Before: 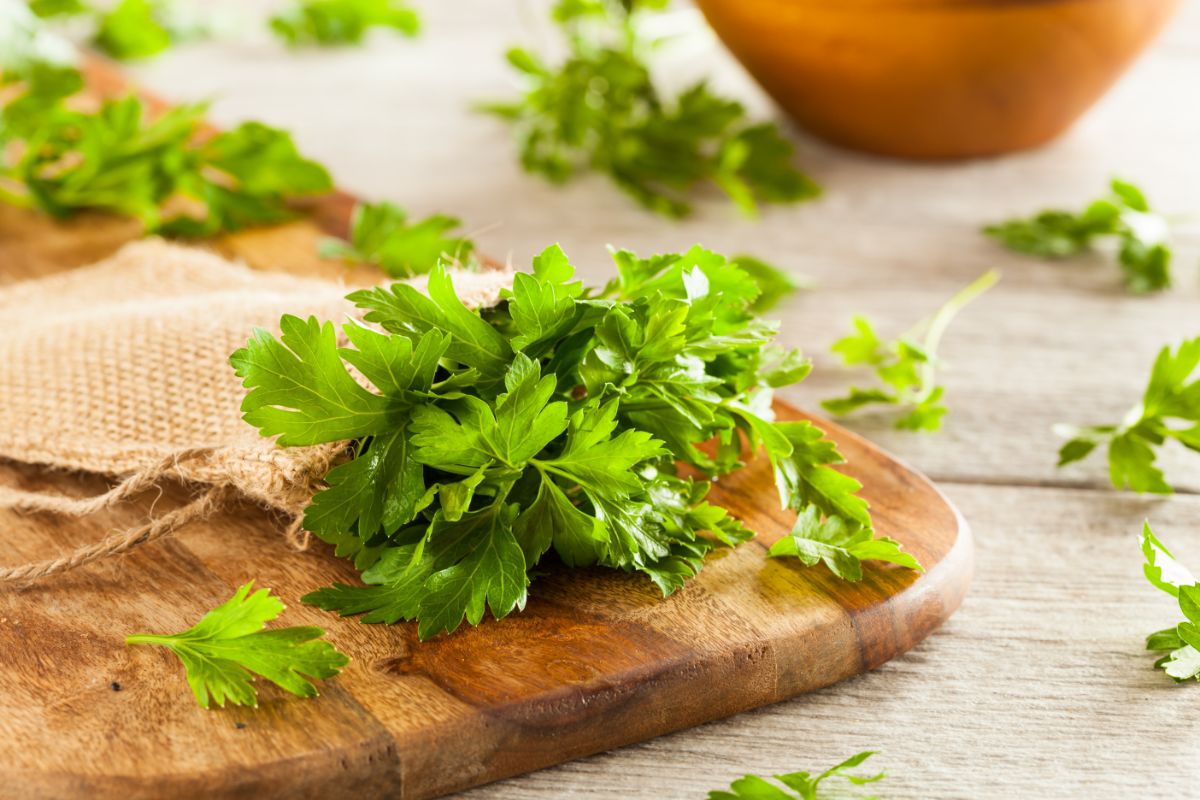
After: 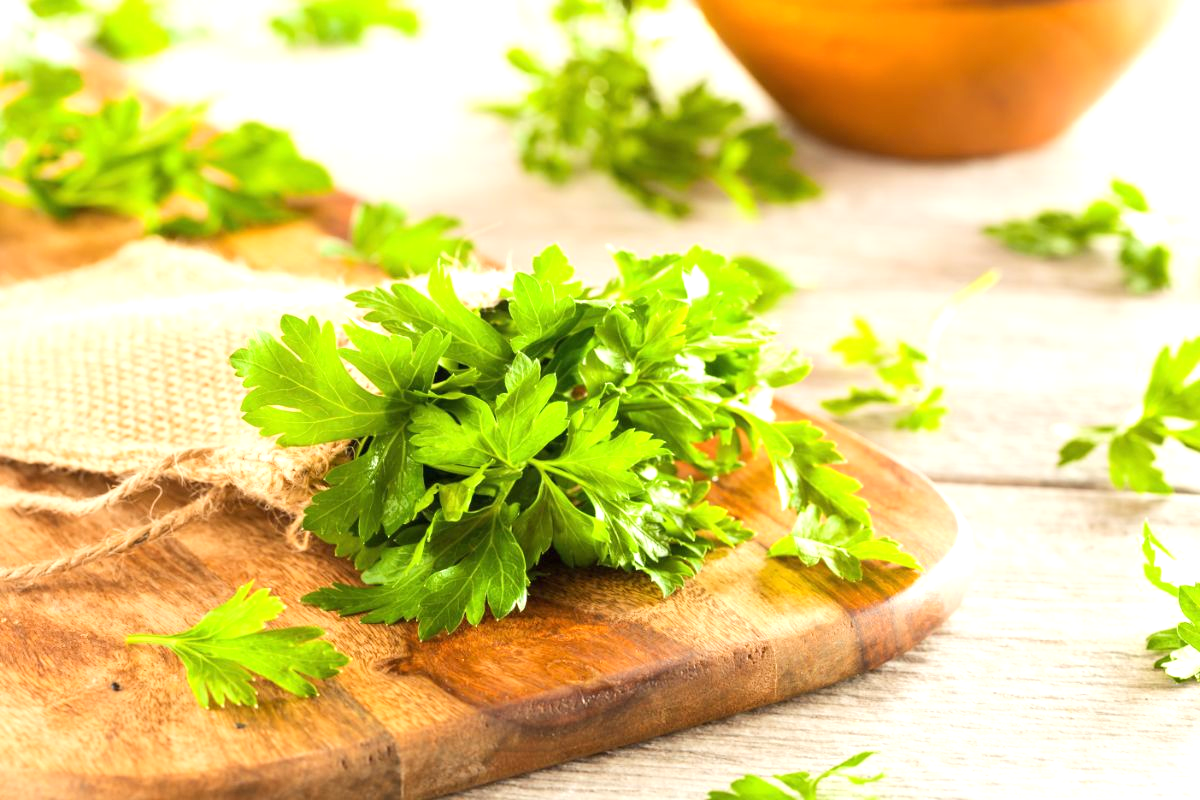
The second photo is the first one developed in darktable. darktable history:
tone equalizer: -8 EV -0.001 EV, -7 EV 0.005 EV, -6 EV -0.024 EV, -5 EV 0.012 EV, -4 EV -0.02 EV, -3 EV 0.024 EV, -2 EV -0.082 EV, -1 EV -0.303 EV, +0 EV -0.596 EV, edges refinement/feathering 500, mask exposure compensation -1.57 EV, preserve details no
exposure: black level correction 0, exposure 1.106 EV, compensate highlight preservation false
